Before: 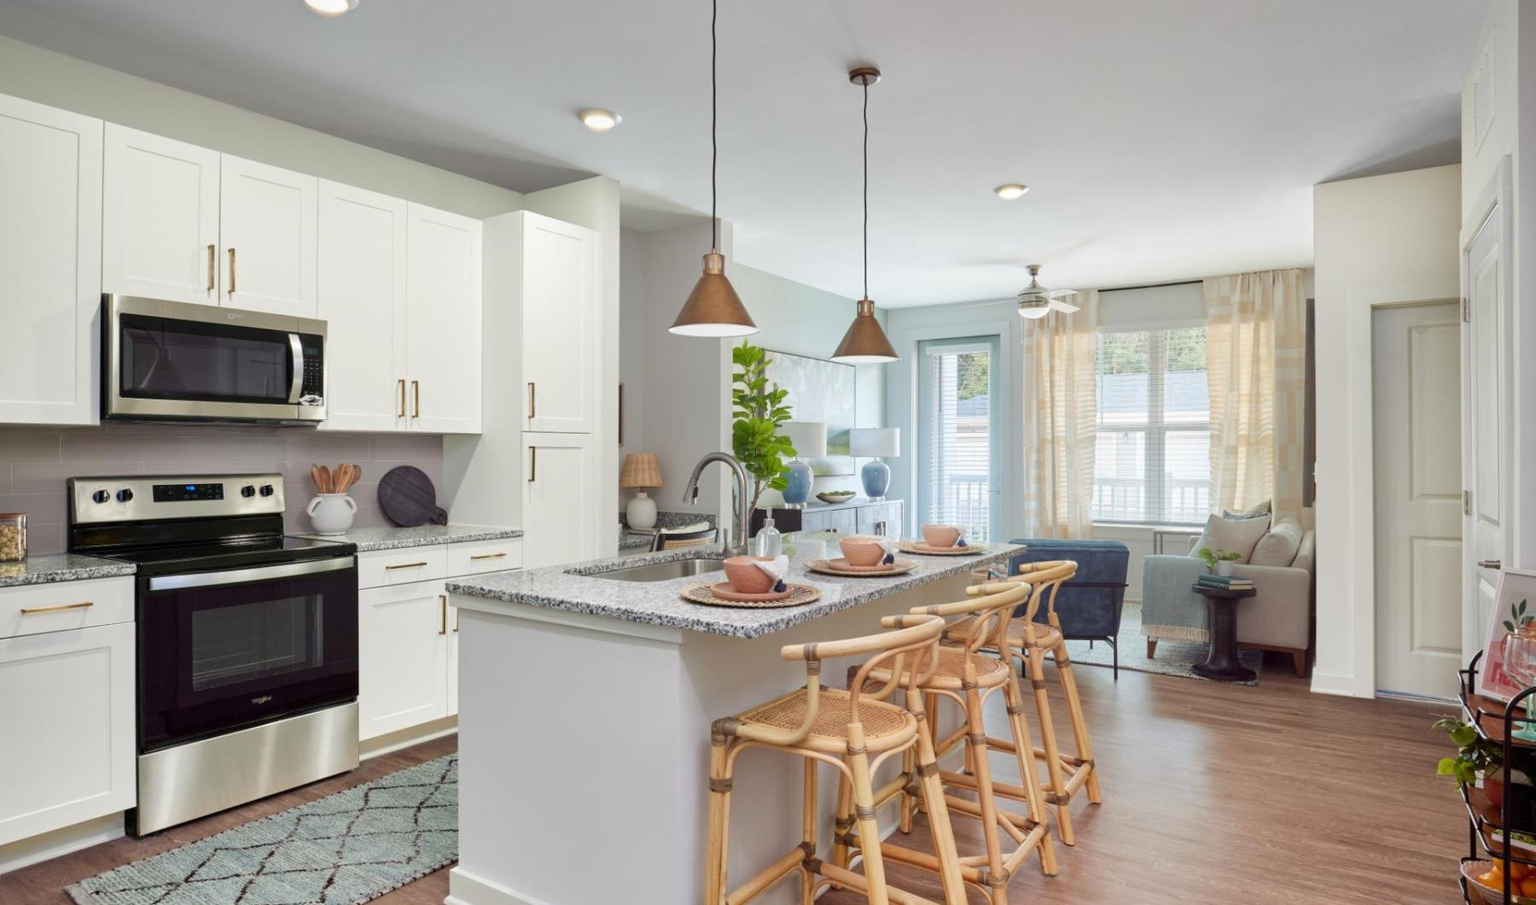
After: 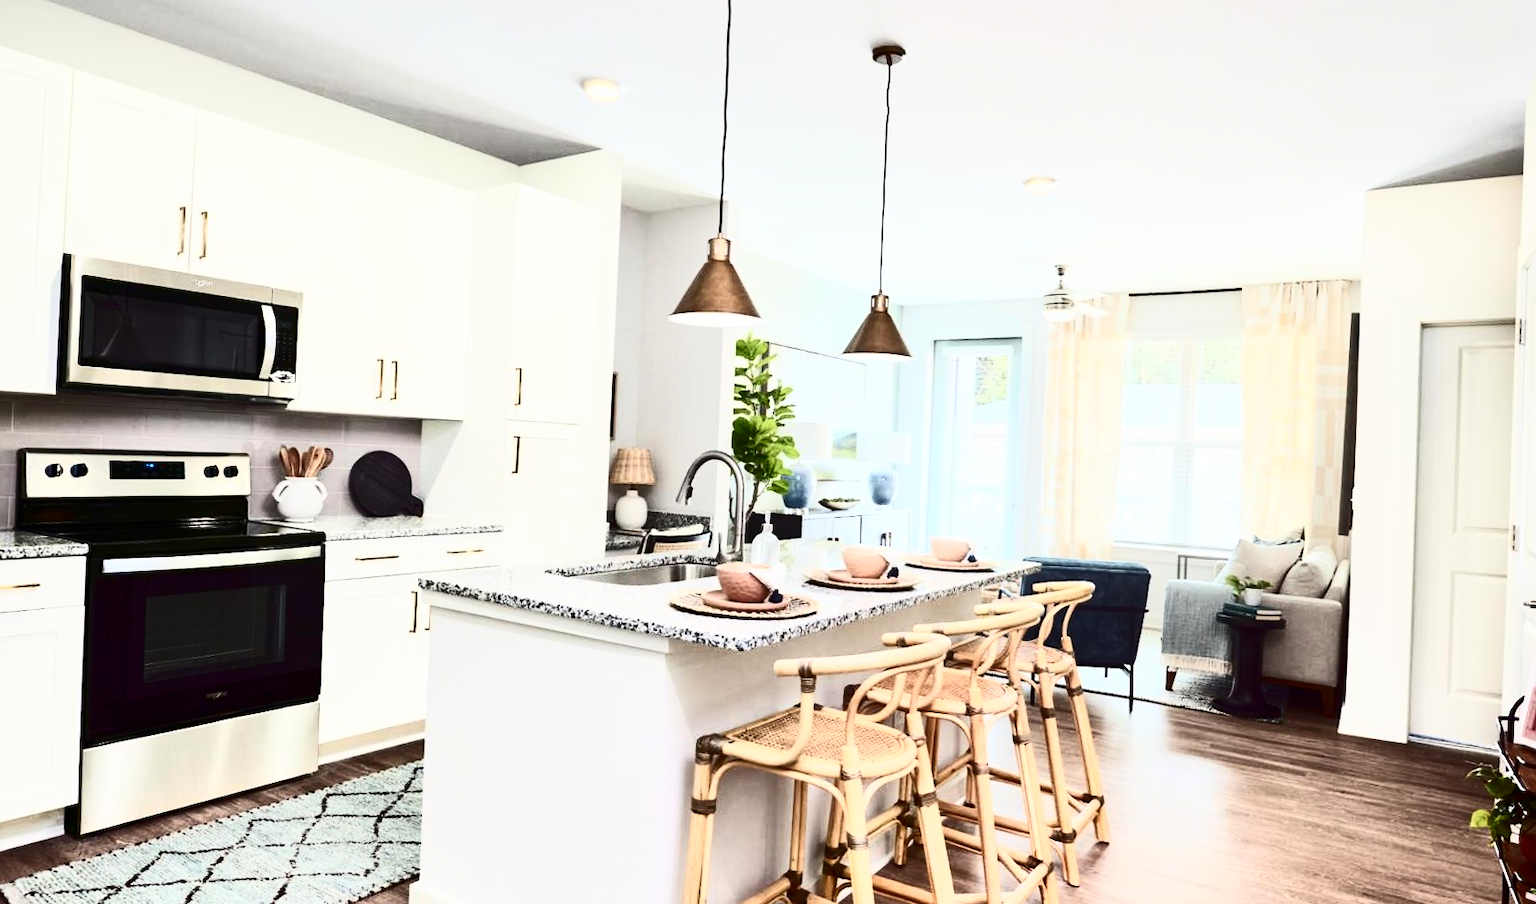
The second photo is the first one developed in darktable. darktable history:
crop and rotate: angle -2.38°
contrast brightness saturation: contrast 0.93, brightness 0.2
white balance: emerald 1
